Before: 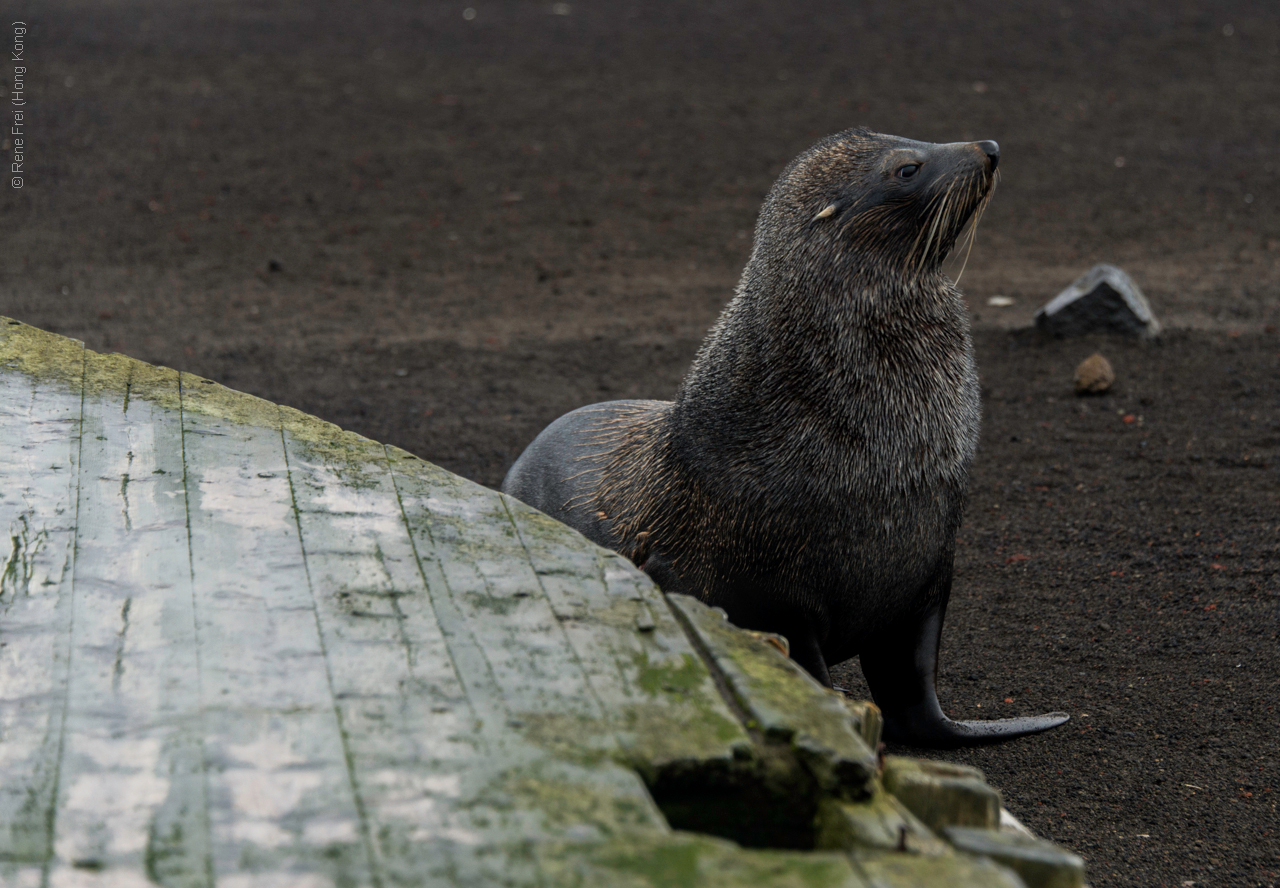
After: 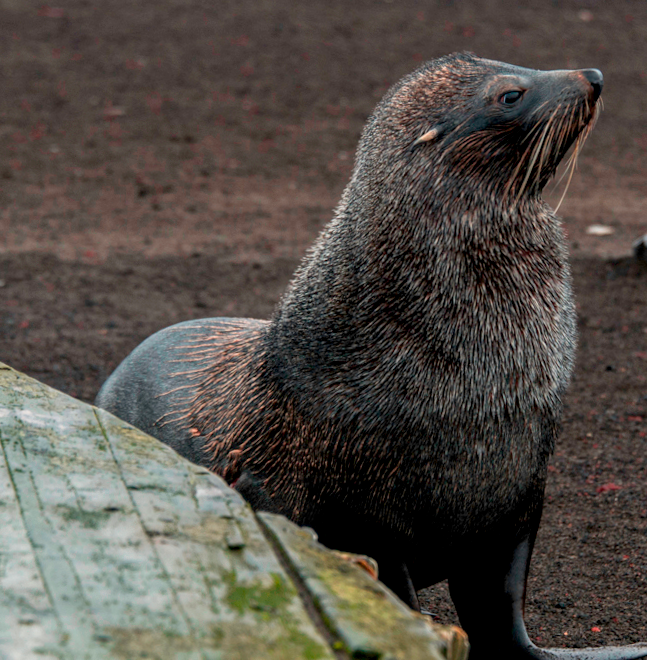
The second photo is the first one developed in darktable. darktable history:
rotate and perspective: rotation 1.72°, automatic cropping off
crop: left 32.075%, top 10.976%, right 18.355%, bottom 17.596%
local contrast: detail 130%
